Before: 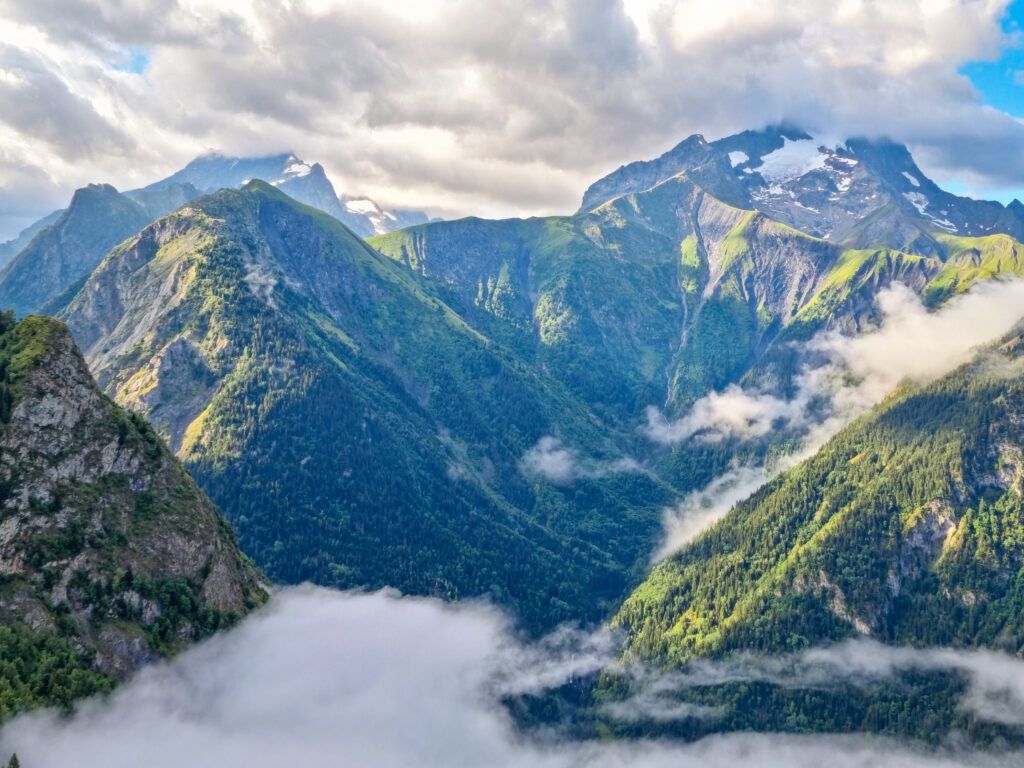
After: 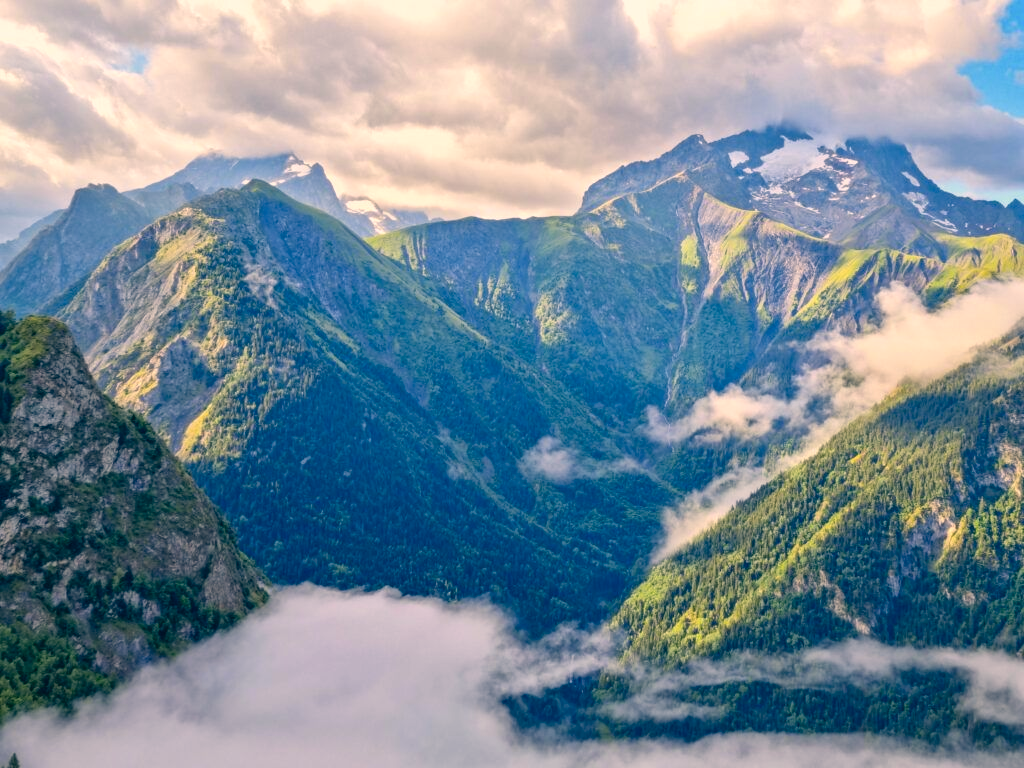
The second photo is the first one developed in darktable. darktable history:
color correction: highlights a* 10.37, highlights b* 14.59, shadows a* -9.72, shadows b* -14.86
